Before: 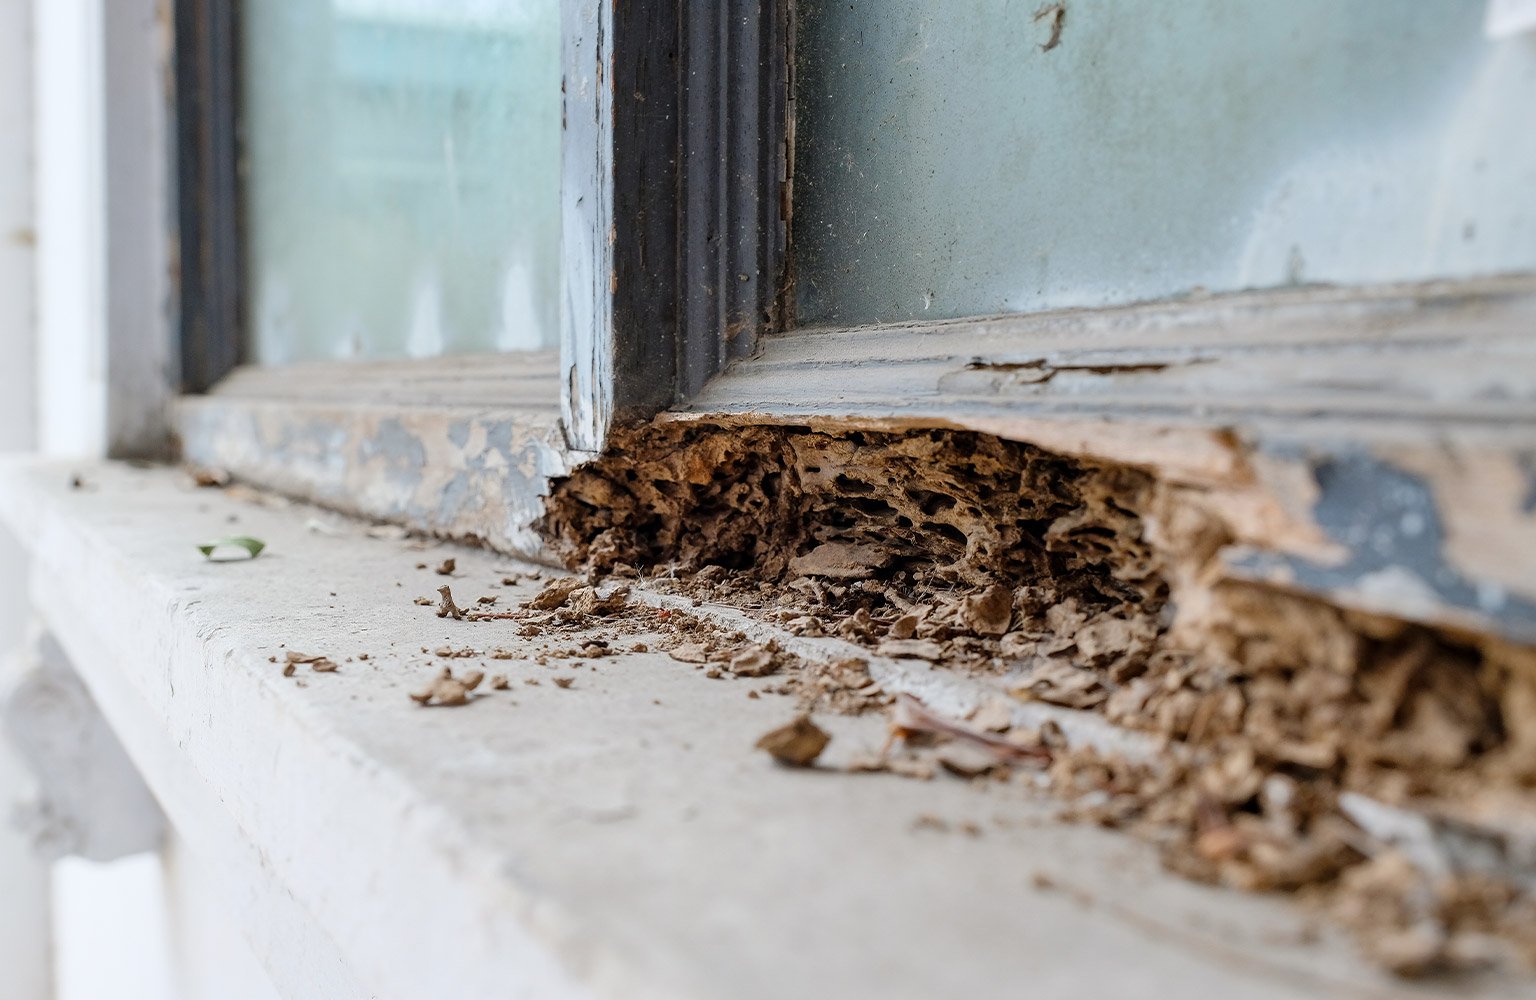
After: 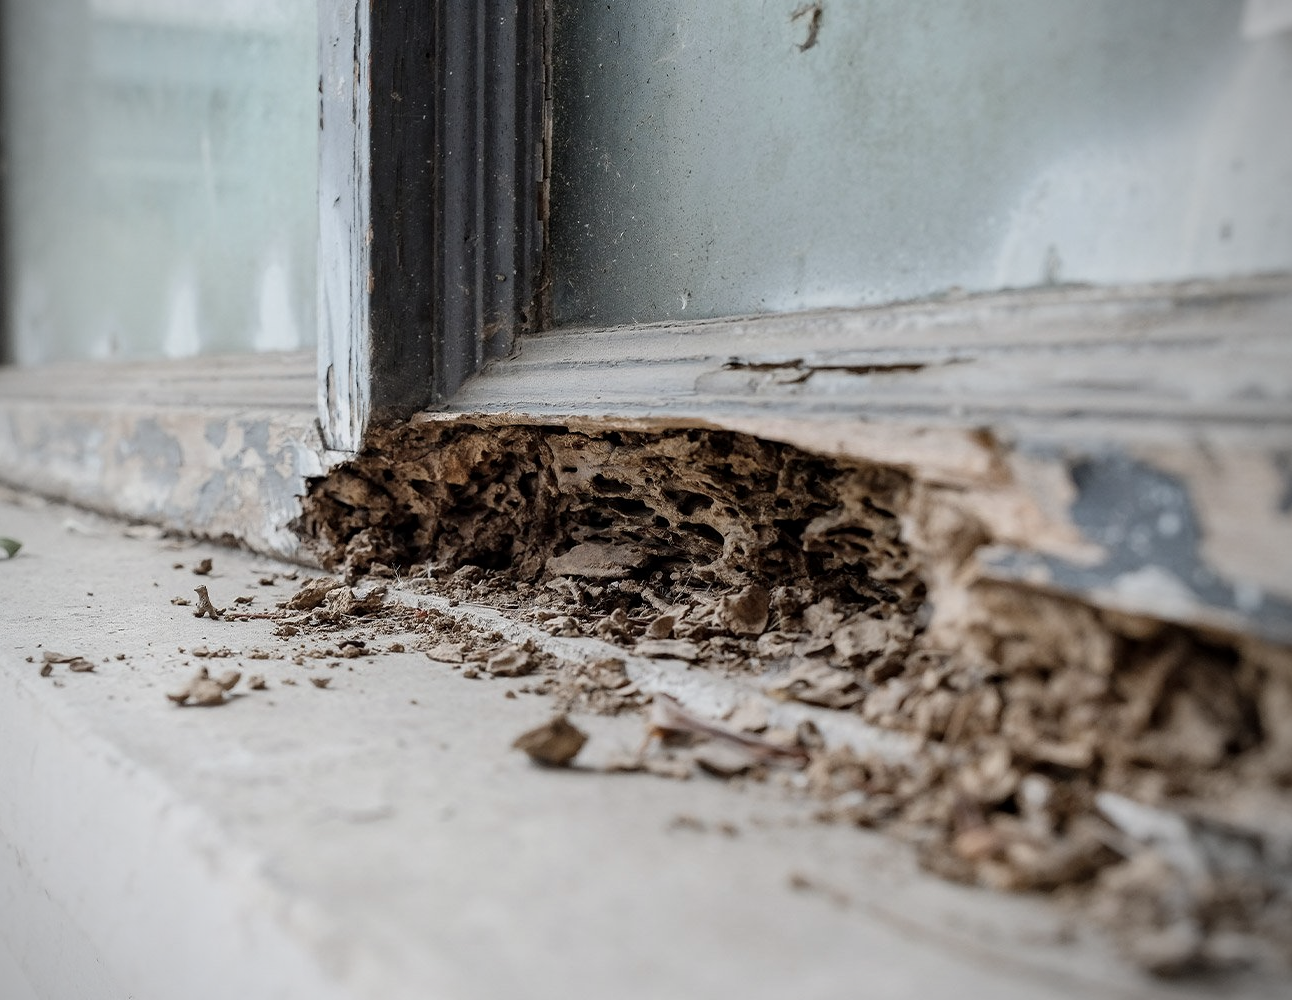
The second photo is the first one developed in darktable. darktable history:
exposure: black level correction 0.001, exposure -0.124 EV, compensate highlight preservation false
crop: left 15.87%
vignetting: on, module defaults
contrast brightness saturation: contrast 0.105, saturation -0.357
